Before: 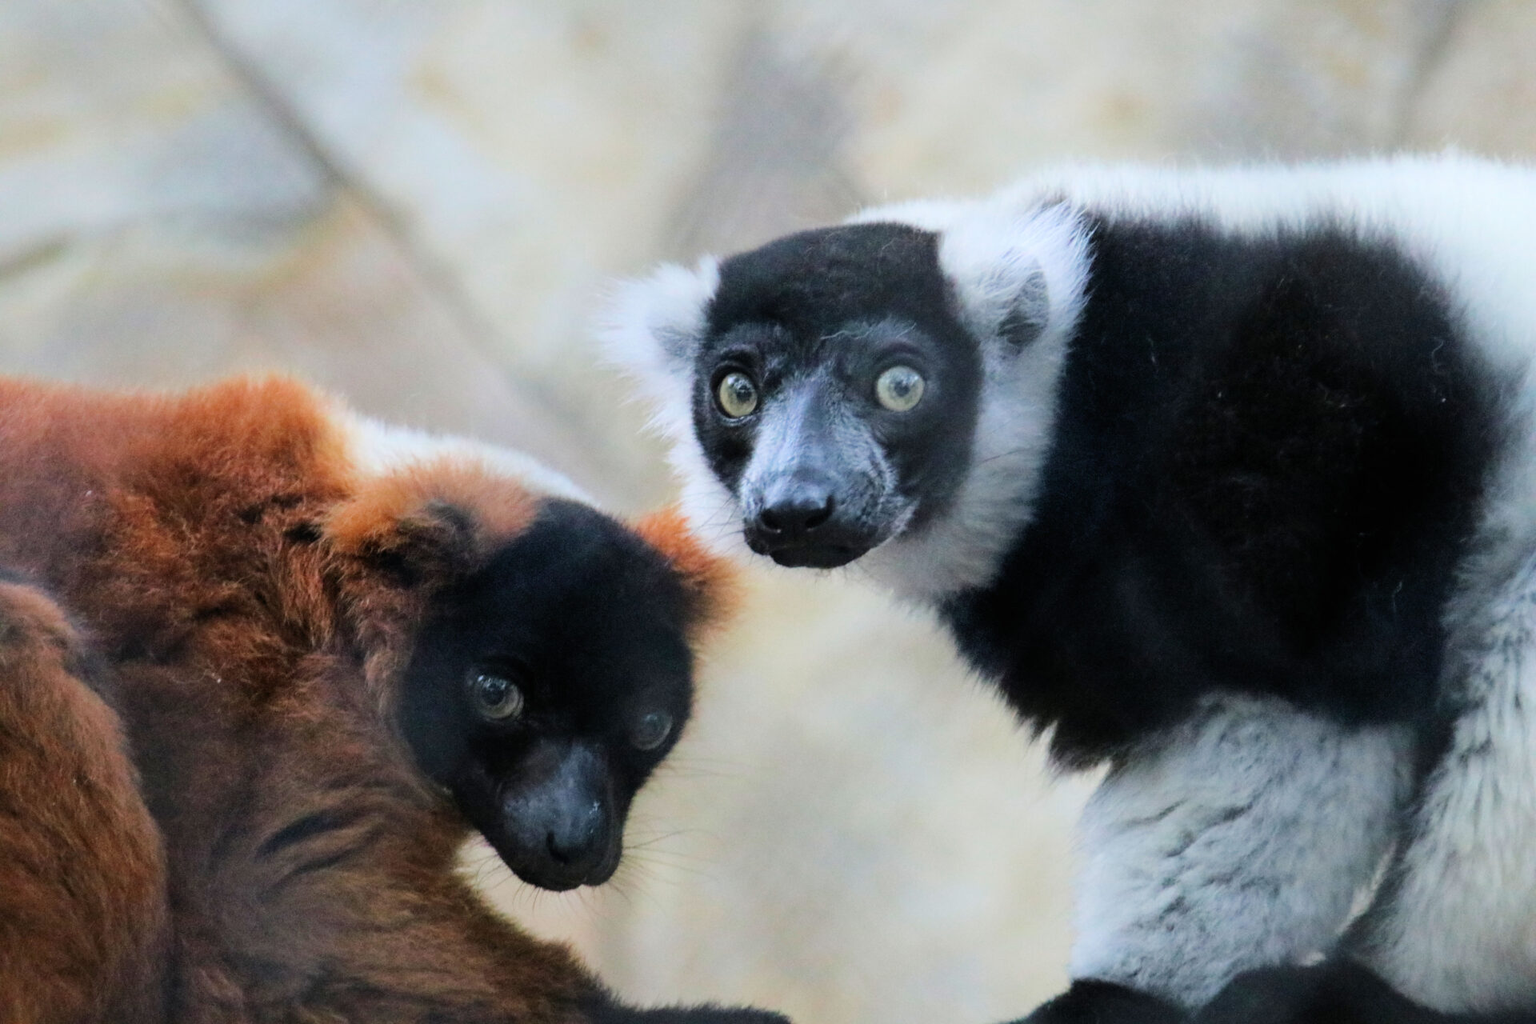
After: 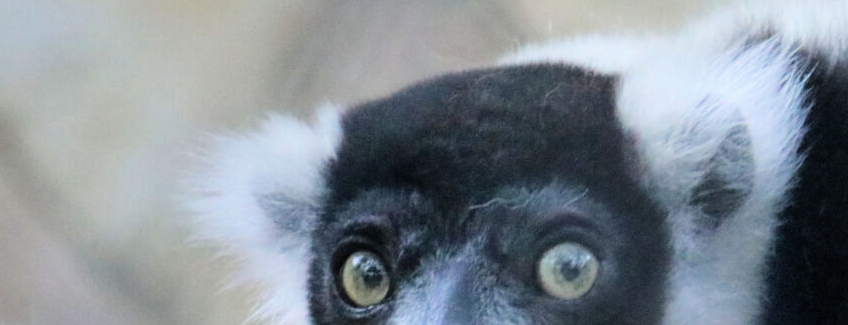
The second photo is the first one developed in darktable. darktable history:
crop: left 29.041%, top 16.84%, right 26.778%, bottom 57.609%
shadows and highlights: radius 107.39, shadows 23.71, highlights -58.51, low approximation 0.01, soften with gaussian
